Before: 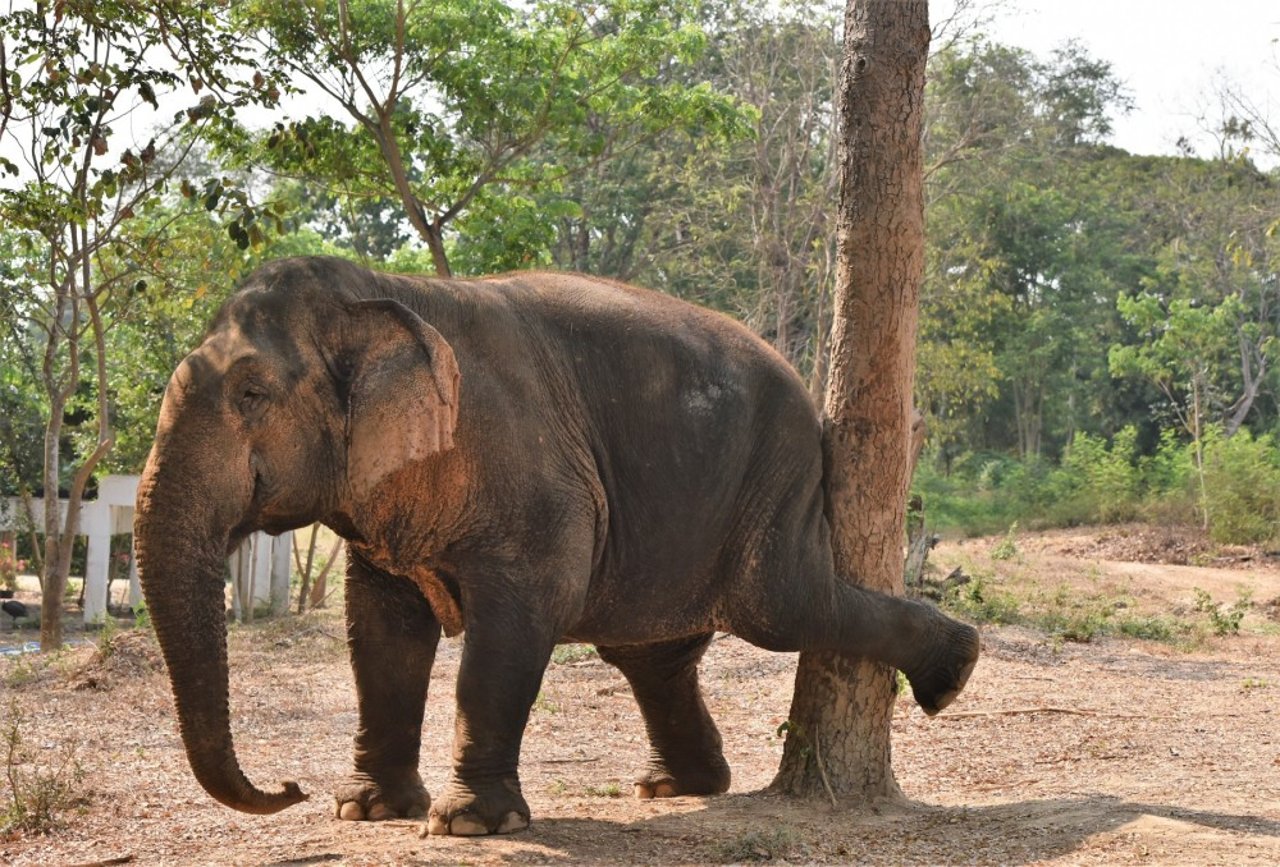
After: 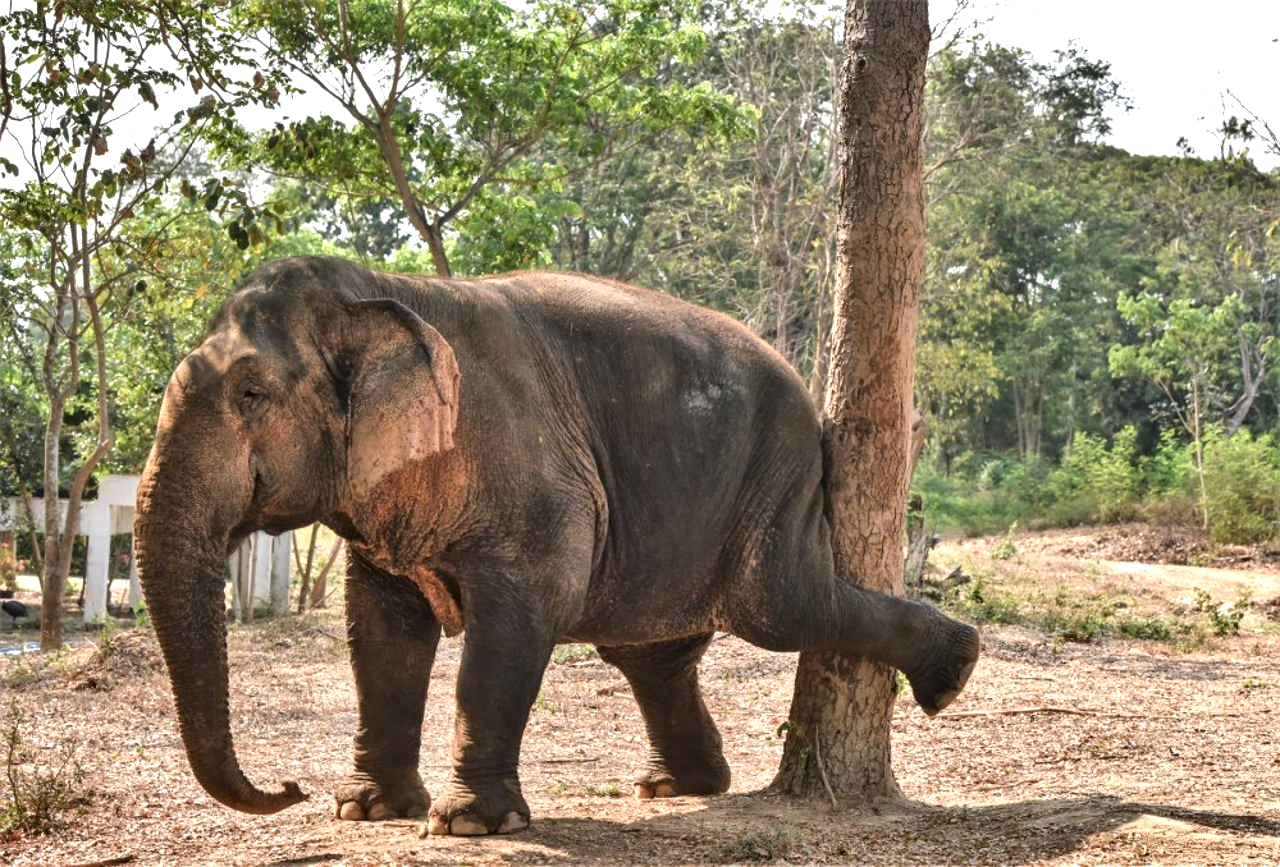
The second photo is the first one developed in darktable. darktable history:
shadows and highlights: low approximation 0.01, soften with gaussian
tone equalizer: edges refinement/feathering 500, mask exposure compensation -1.57 EV, preserve details no
exposure: exposure 0.356 EV, compensate highlight preservation false
local contrast: detail 139%
